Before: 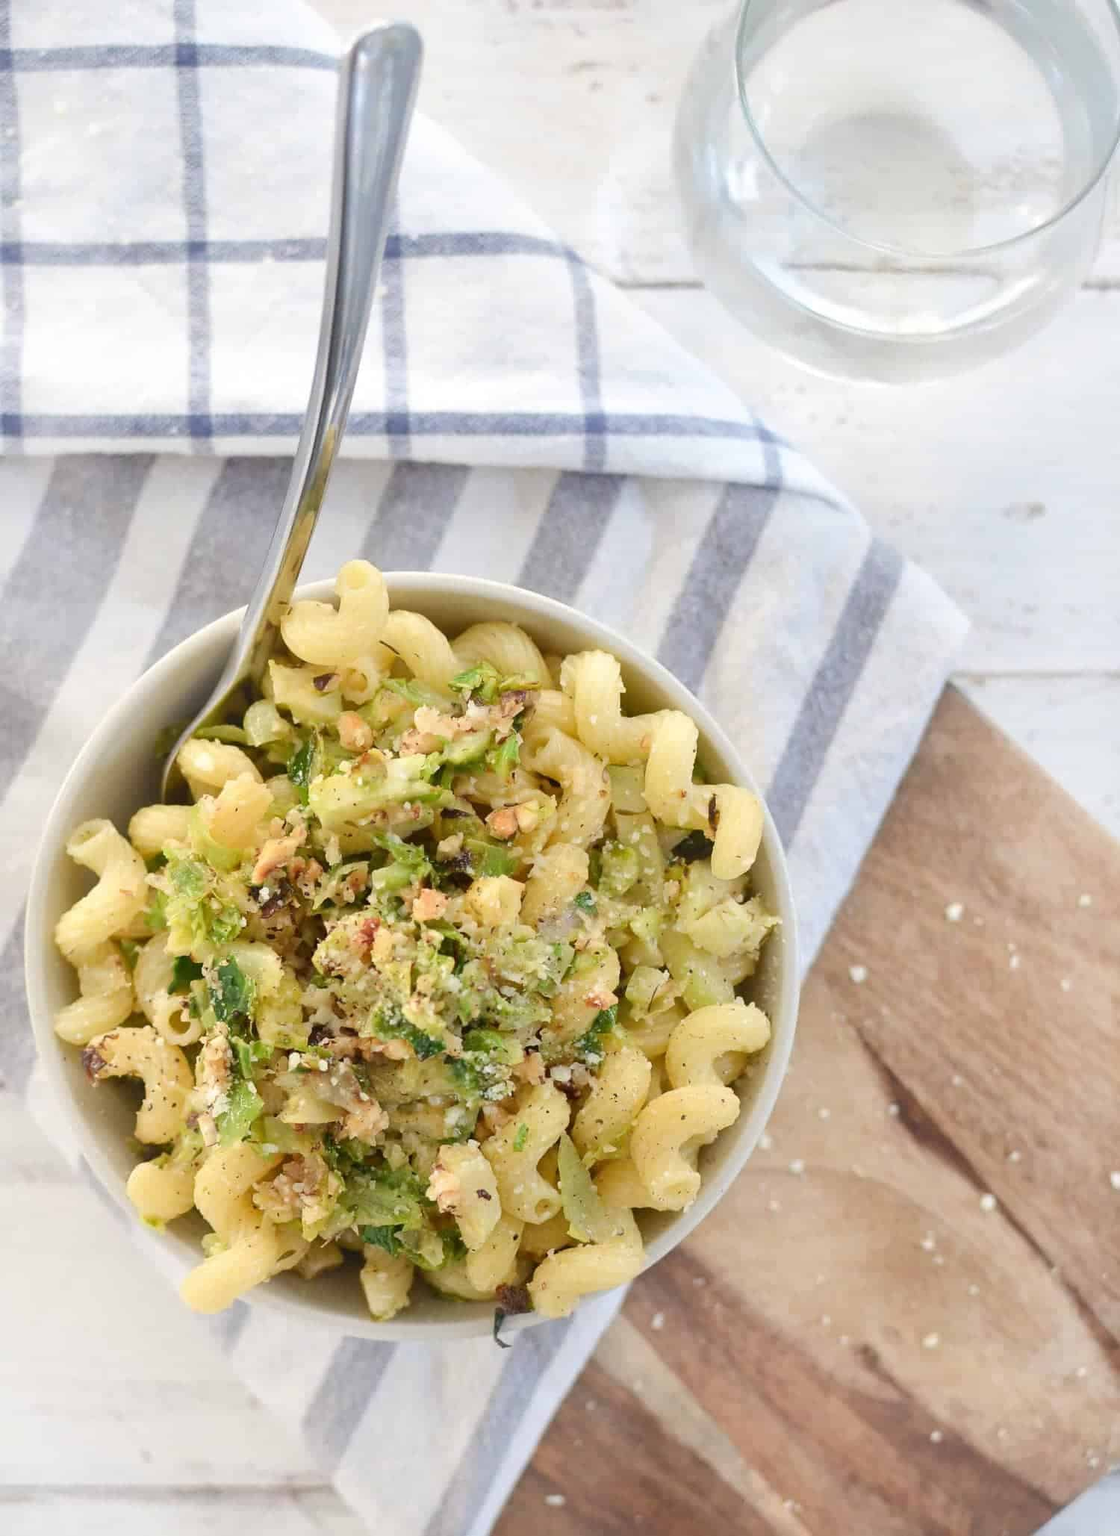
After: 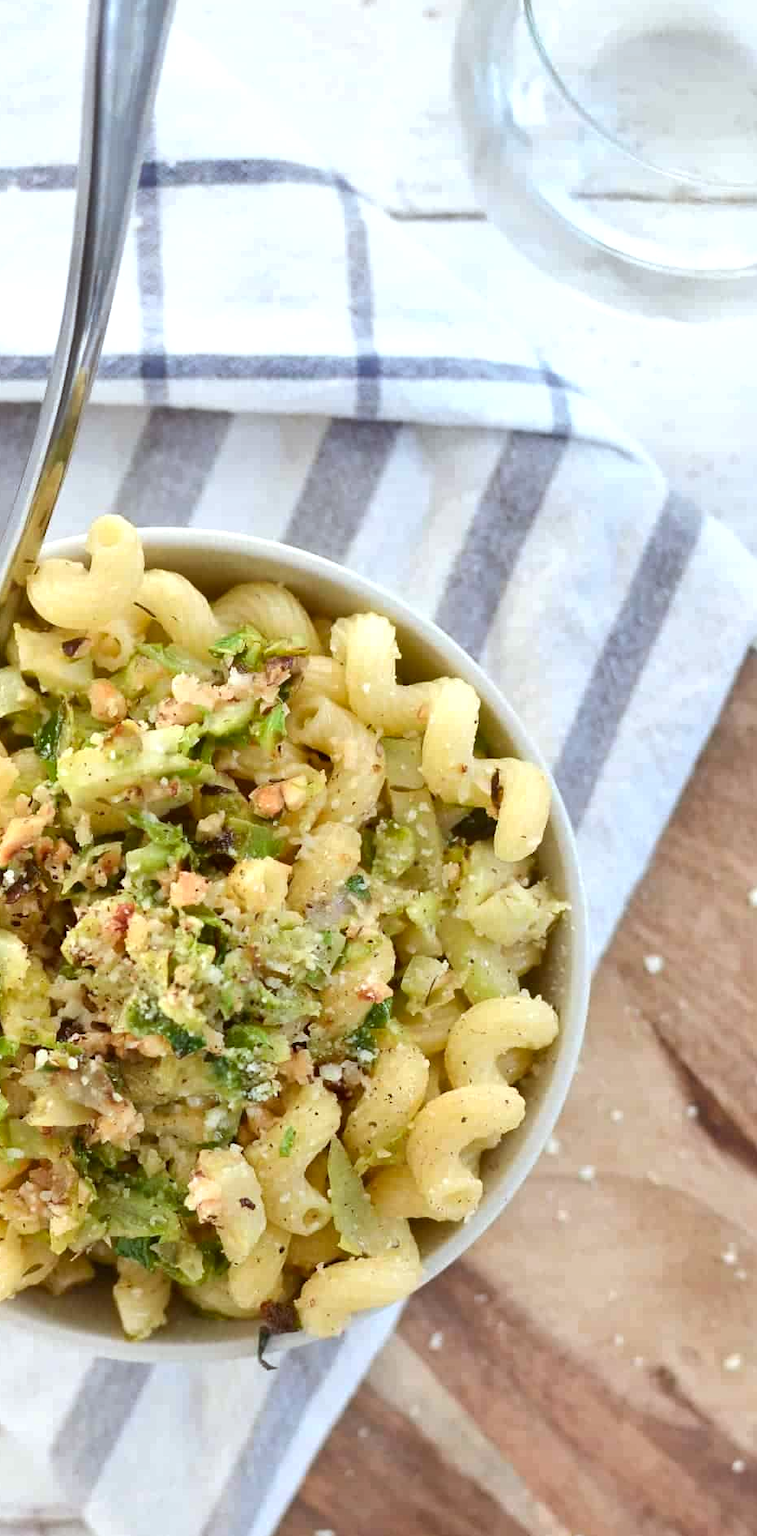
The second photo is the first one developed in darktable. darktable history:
color correction: highlights a* -3.28, highlights b* -6.24, shadows a* 3.1, shadows b* 5.19
contrast brightness saturation: contrast 0.05
crop and rotate: left 22.918%, top 5.629%, right 14.711%, bottom 2.247%
shadows and highlights: shadows 32, highlights -32, soften with gaussian
color balance: contrast 10%
